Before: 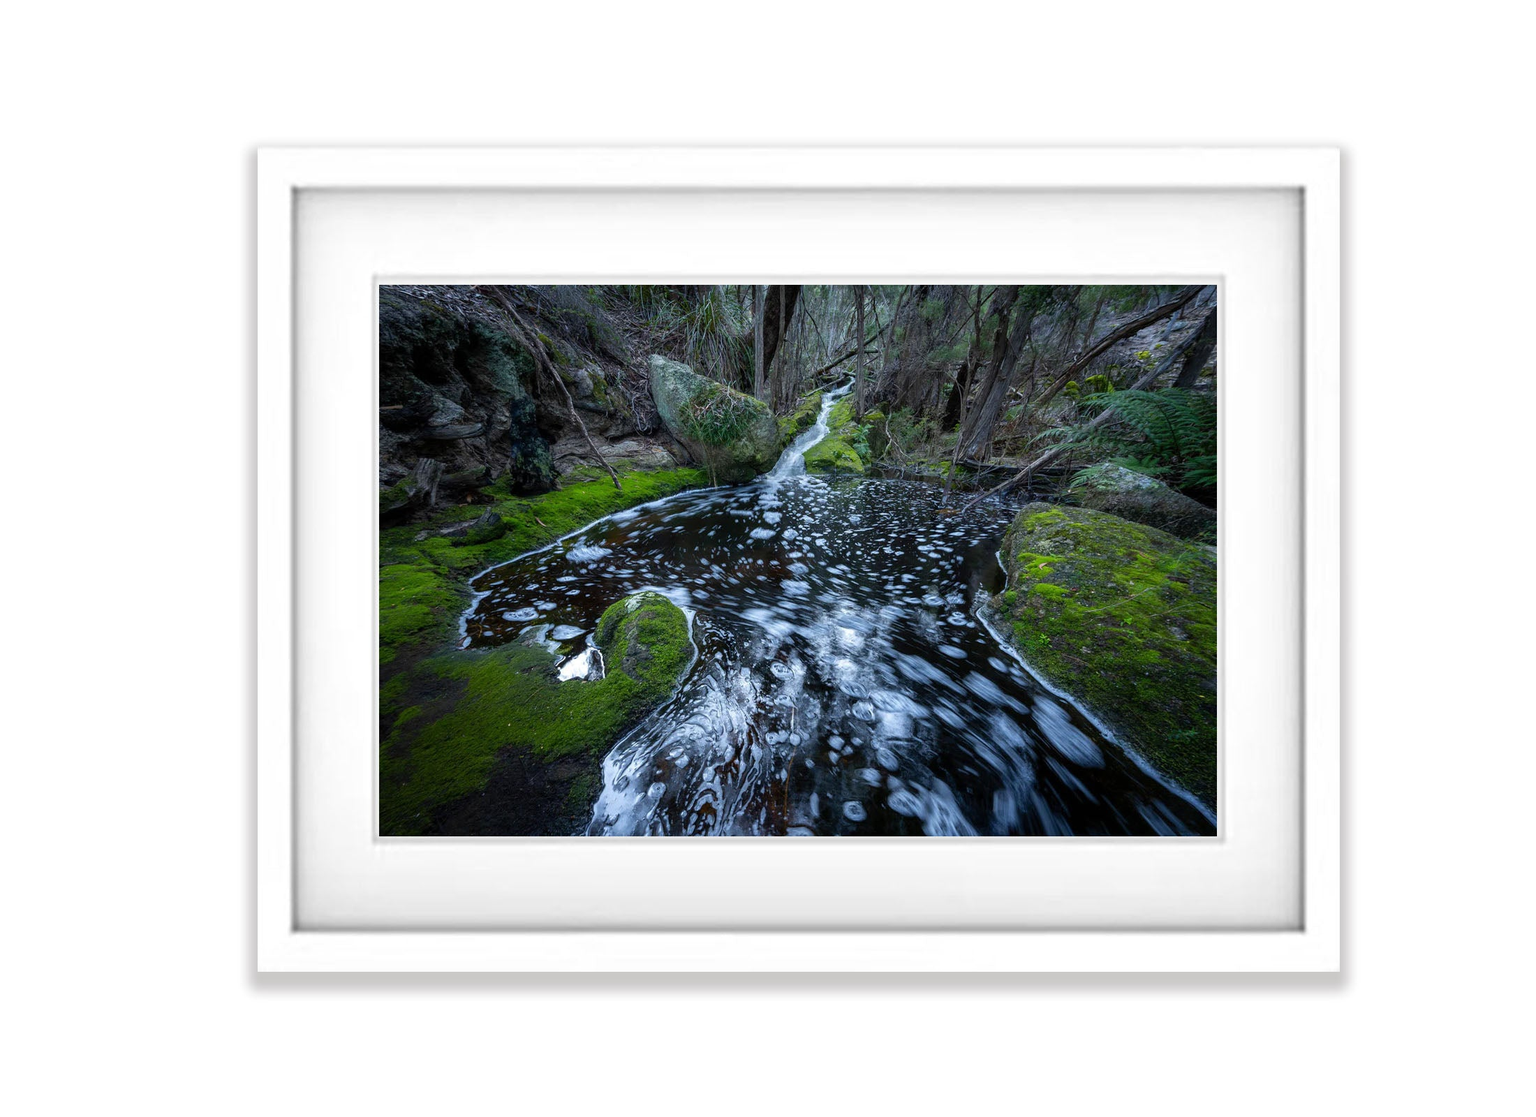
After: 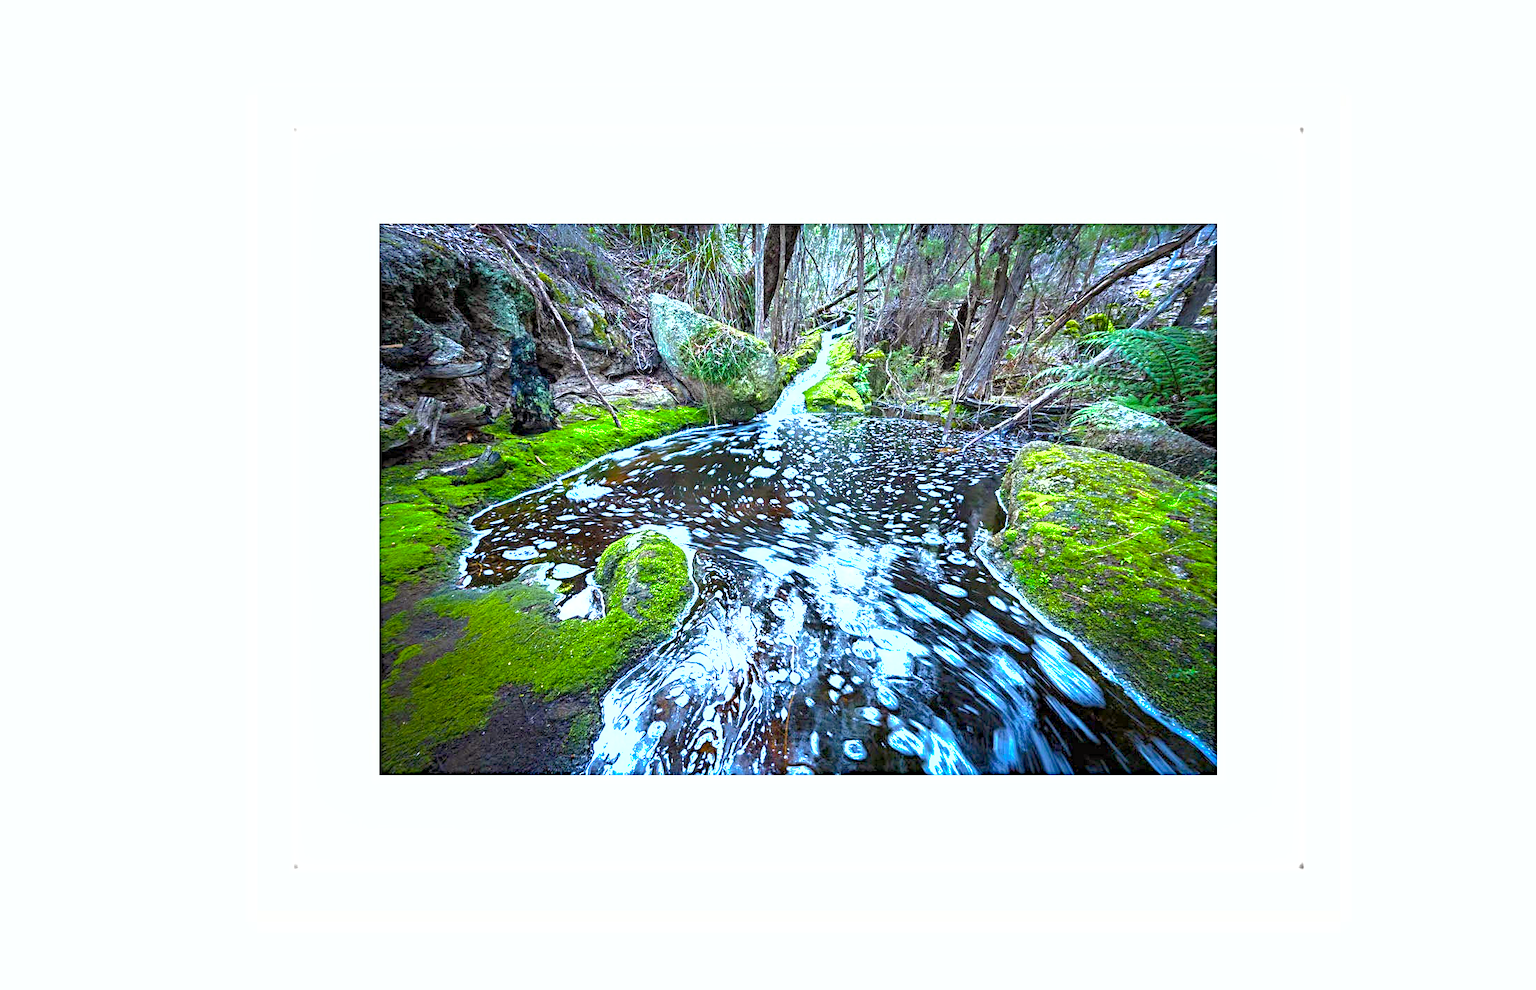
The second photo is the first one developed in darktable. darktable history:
crop and rotate: top 5.506%, bottom 5.756%
color balance rgb: power › chroma 0.291%, power › hue 23.23°, perceptual saturation grading › global saturation 29.507%, global vibrance 20%
exposure: exposure 2.252 EV, compensate exposure bias true, compensate highlight preservation false
sharpen: radius 3.97
shadows and highlights: highlights color adjustment 53.02%
local contrast: mode bilateral grid, contrast 15, coarseness 37, detail 104%, midtone range 0.2
